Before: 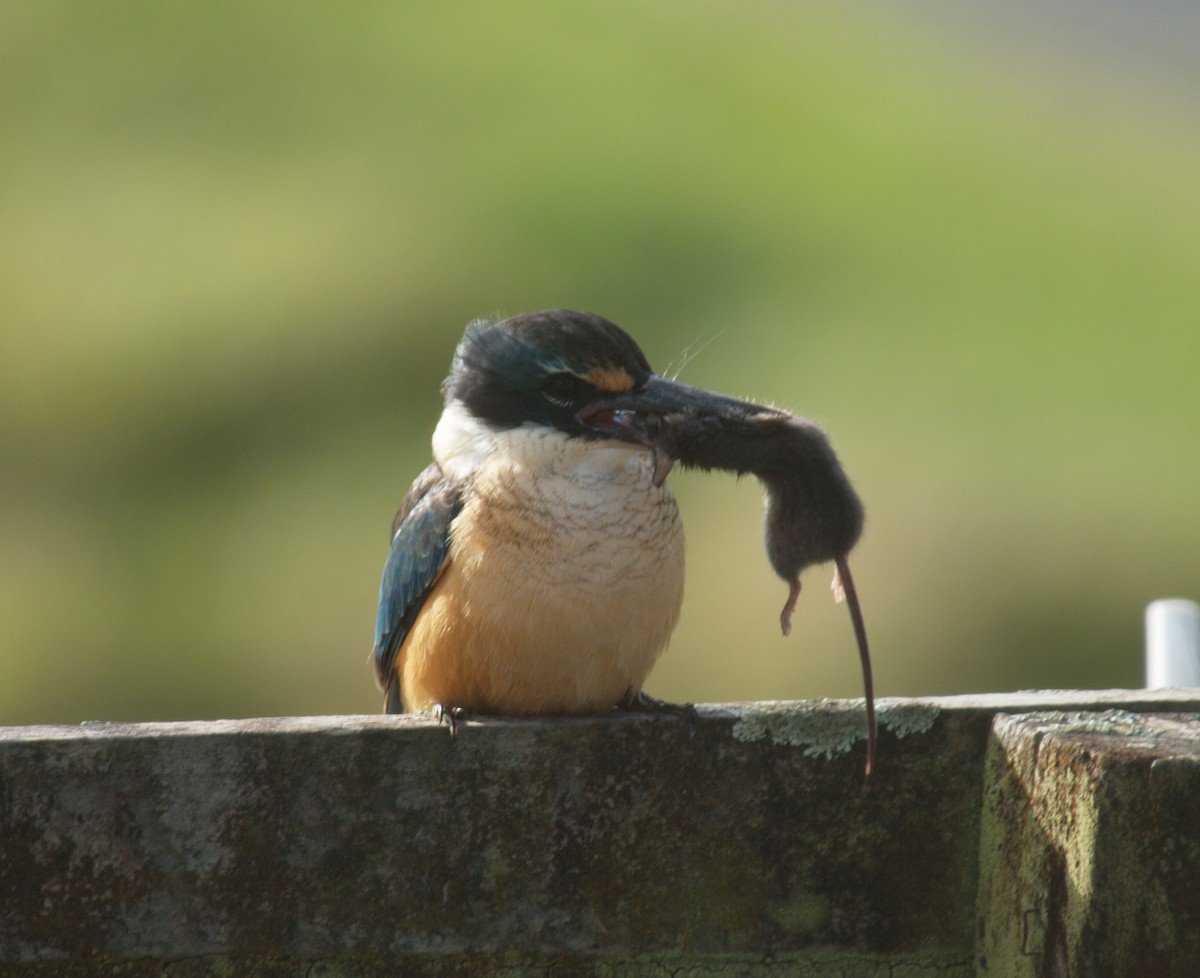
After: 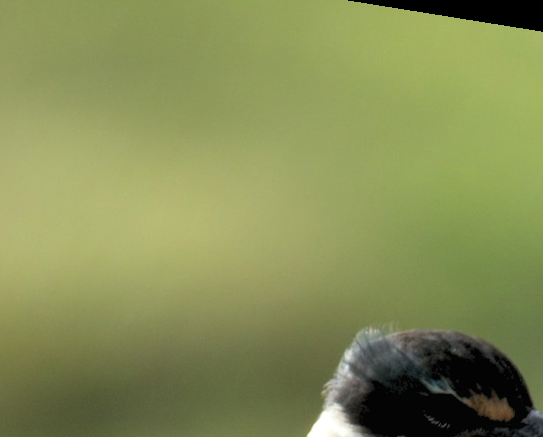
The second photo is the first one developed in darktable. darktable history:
crop: left 15.452%, top 5.459%, right 43.956%, bottom 56.62%
bloom: size 40%
rgb levels: levels [[0.029, 0.461, 0.922], [0, 0.5, 1], [0, 0.5, 1]]
rotate and perspective: rotation 9.12°, automatic cropping off
